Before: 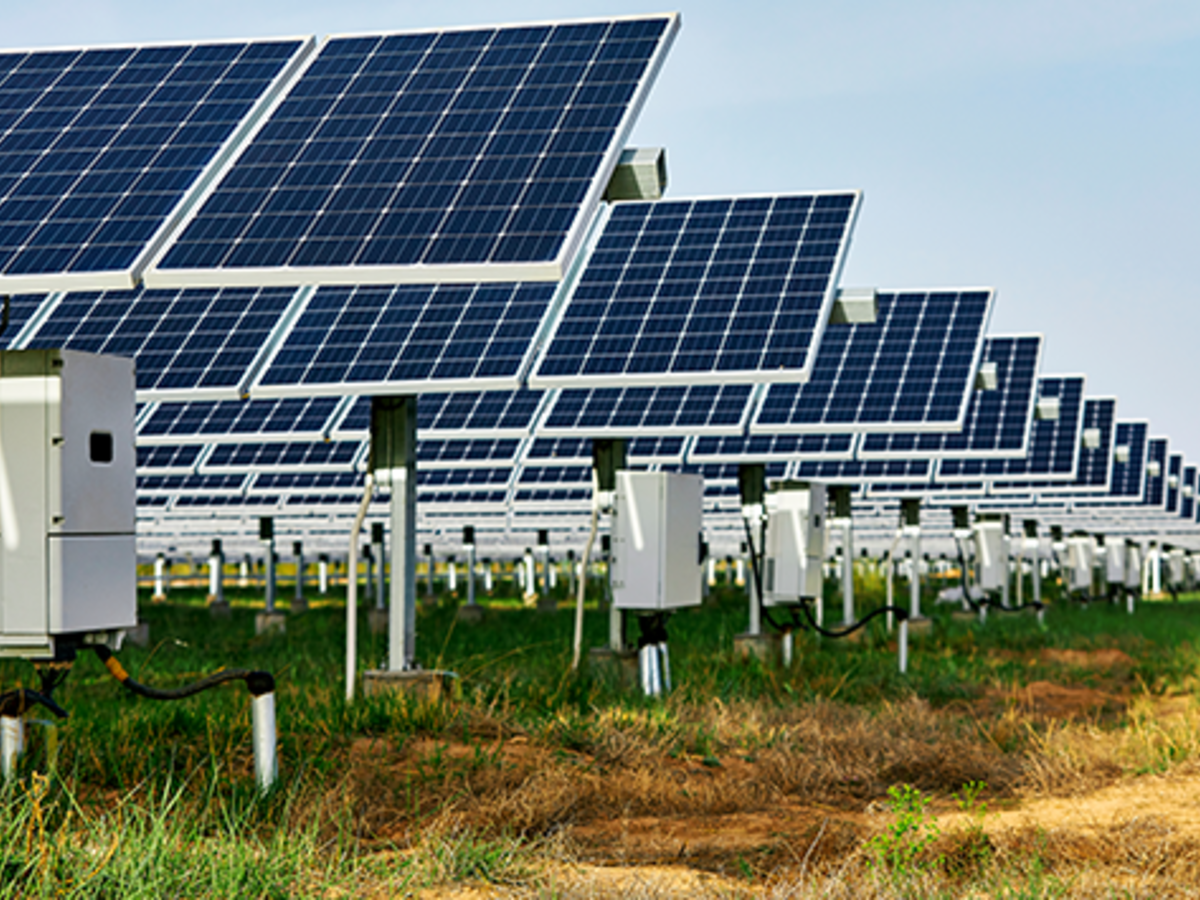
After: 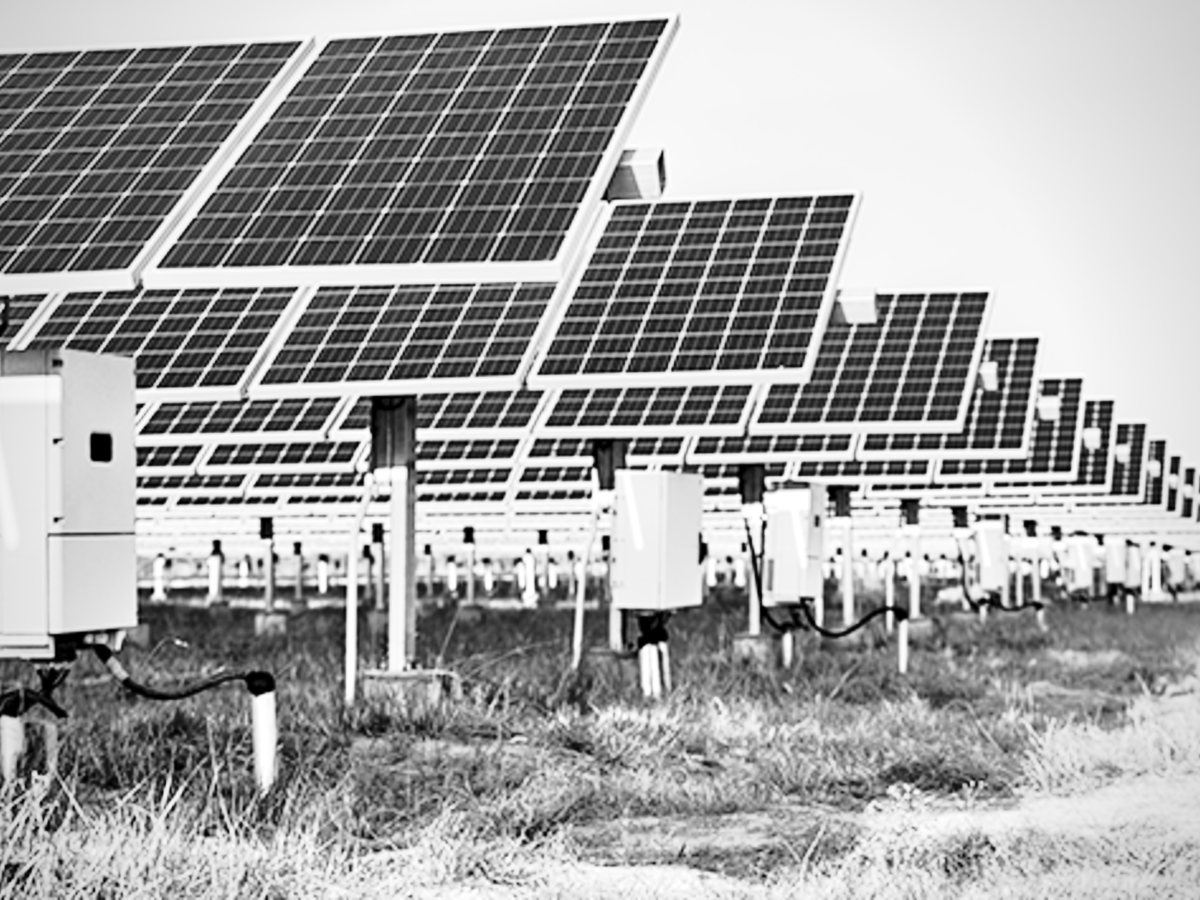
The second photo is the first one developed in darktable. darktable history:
exposure: black level correction 0.001, exposure 1.116 EV, compensate highlight preservation false
monochrome: a -74.22, b 78.2
base curve: curves: ch0 [(0, 0) (0.028, 0.03) (0.121, 0.232) (0.46, 0.748) (0.859, 0.968) (1, 1)]
vignetting: fall-off radius 45%, brightness -0.33
